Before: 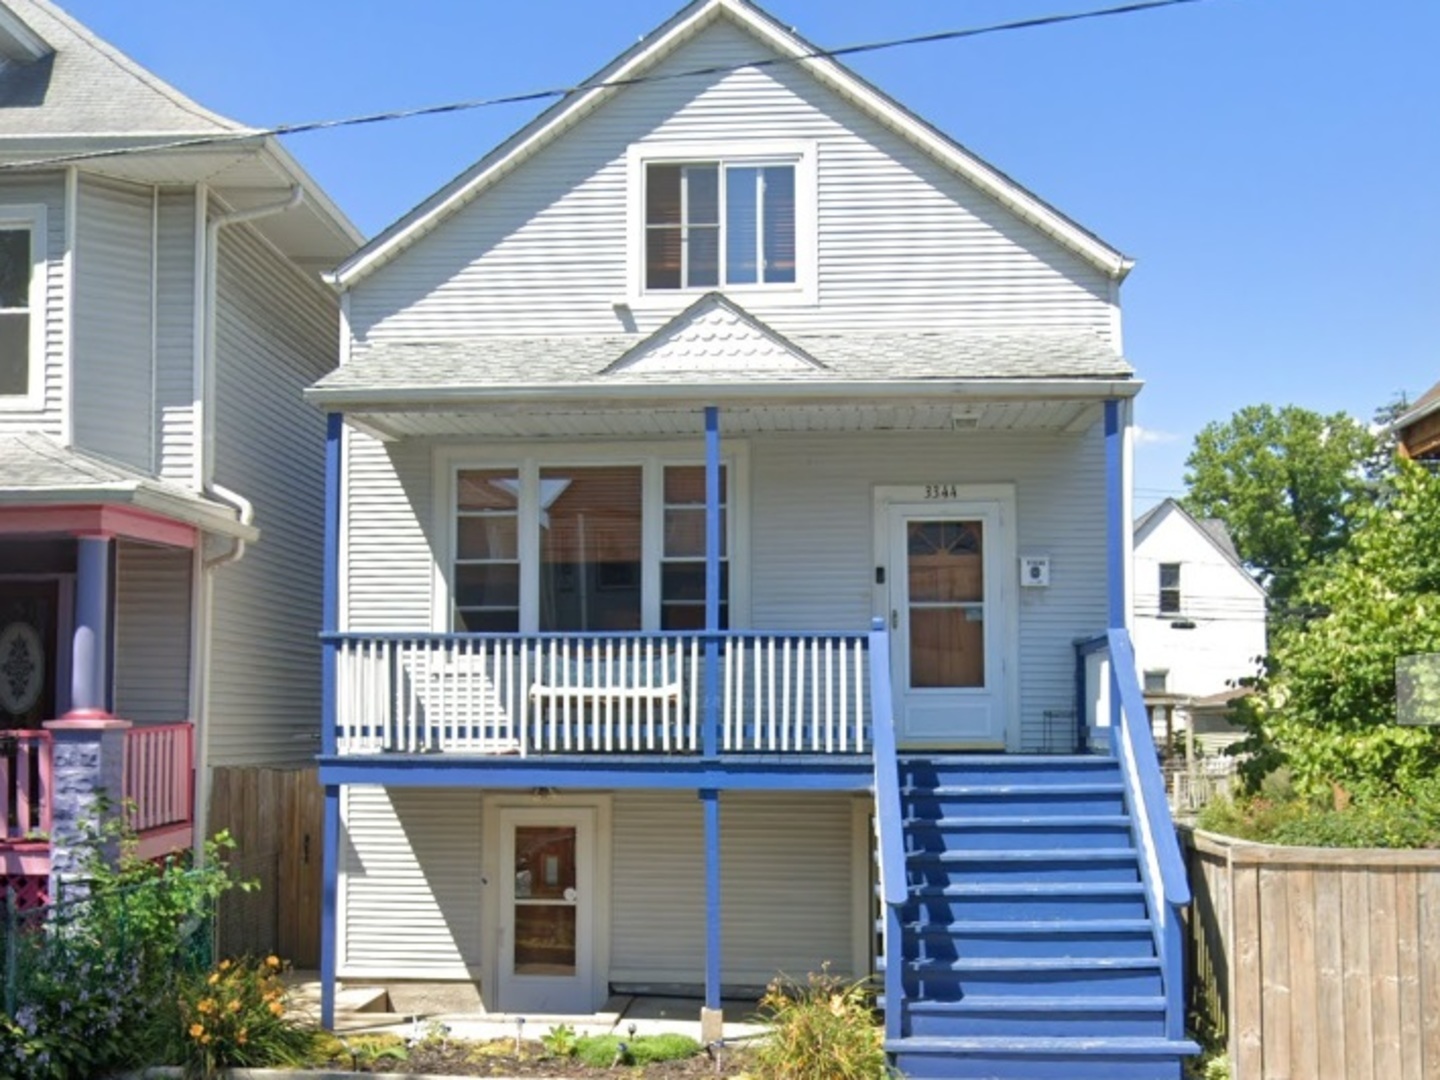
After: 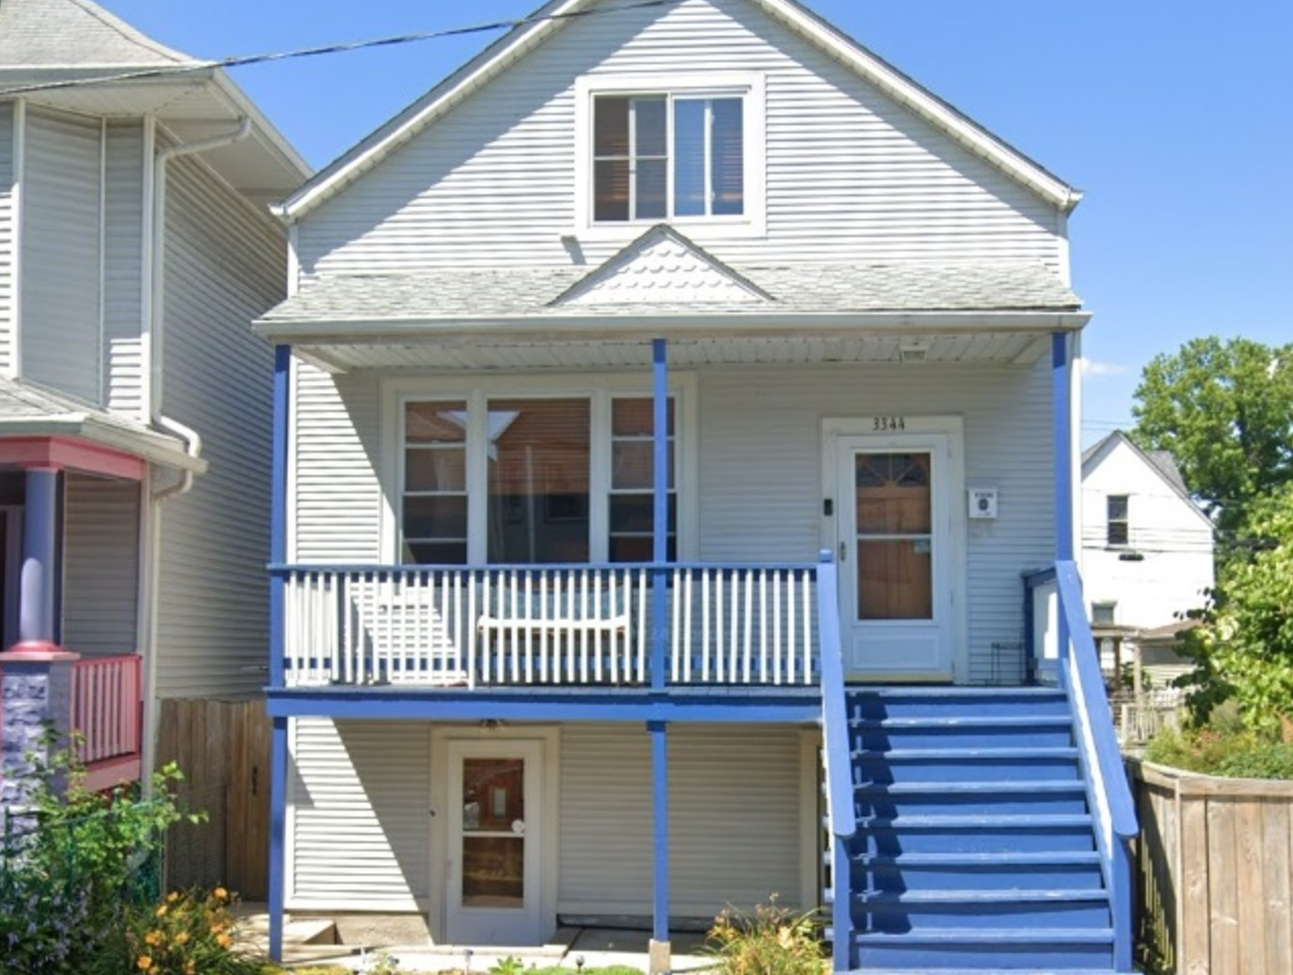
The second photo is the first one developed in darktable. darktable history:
crop: left 3.633%, top 6.349%, right 6.55%, bottom 3.33%
